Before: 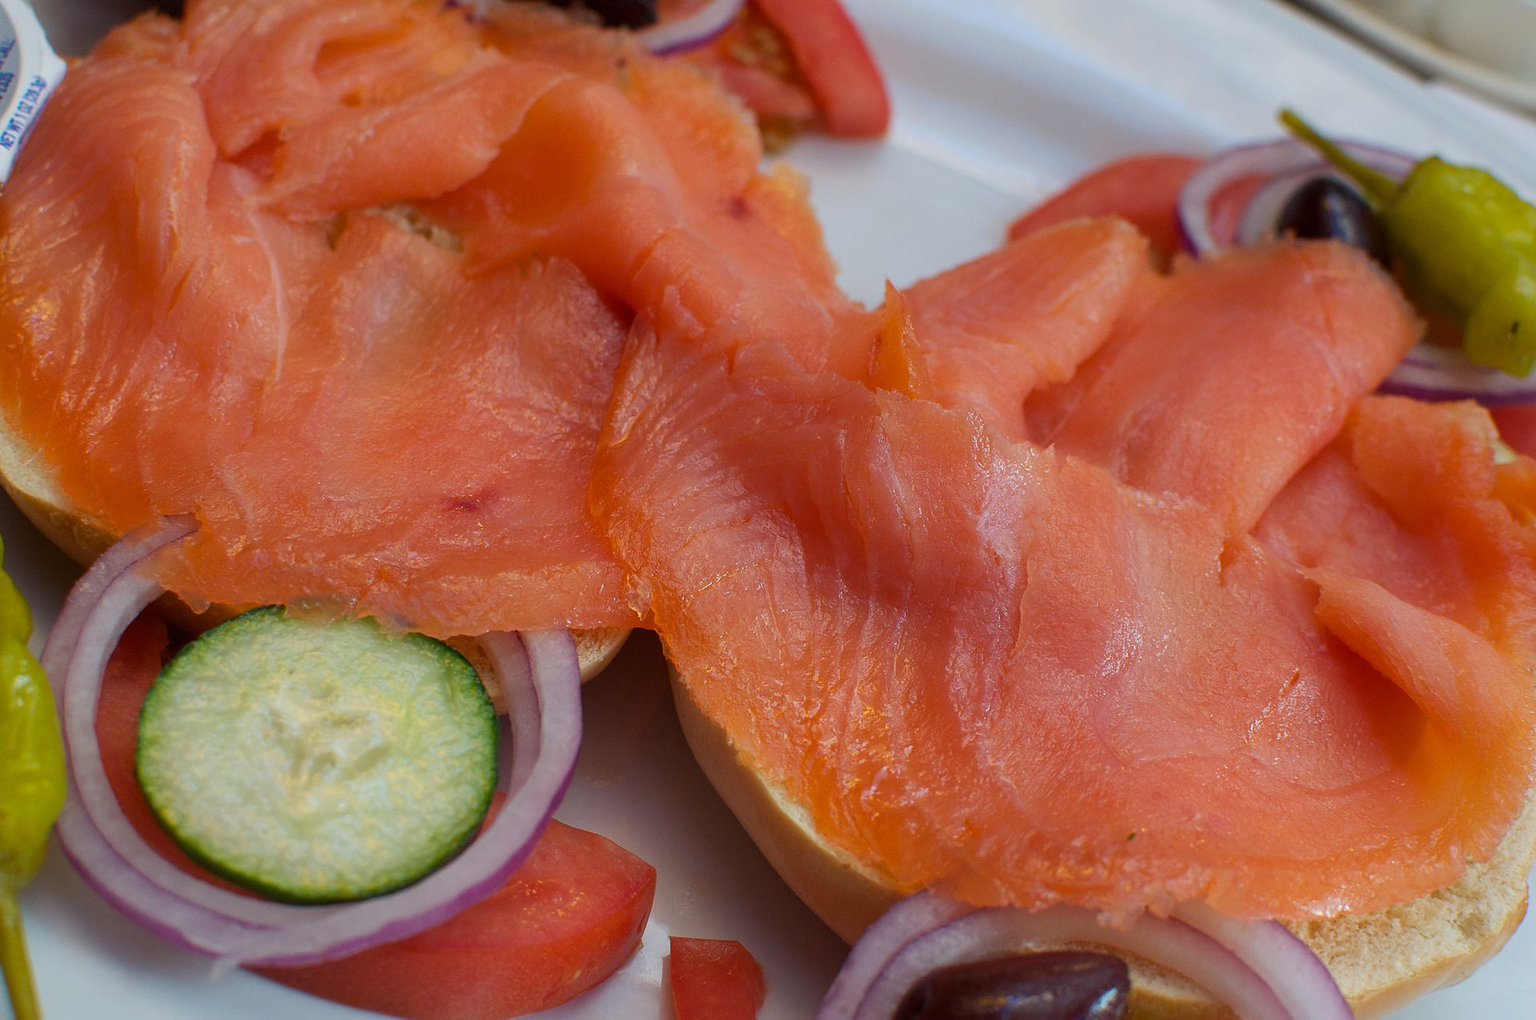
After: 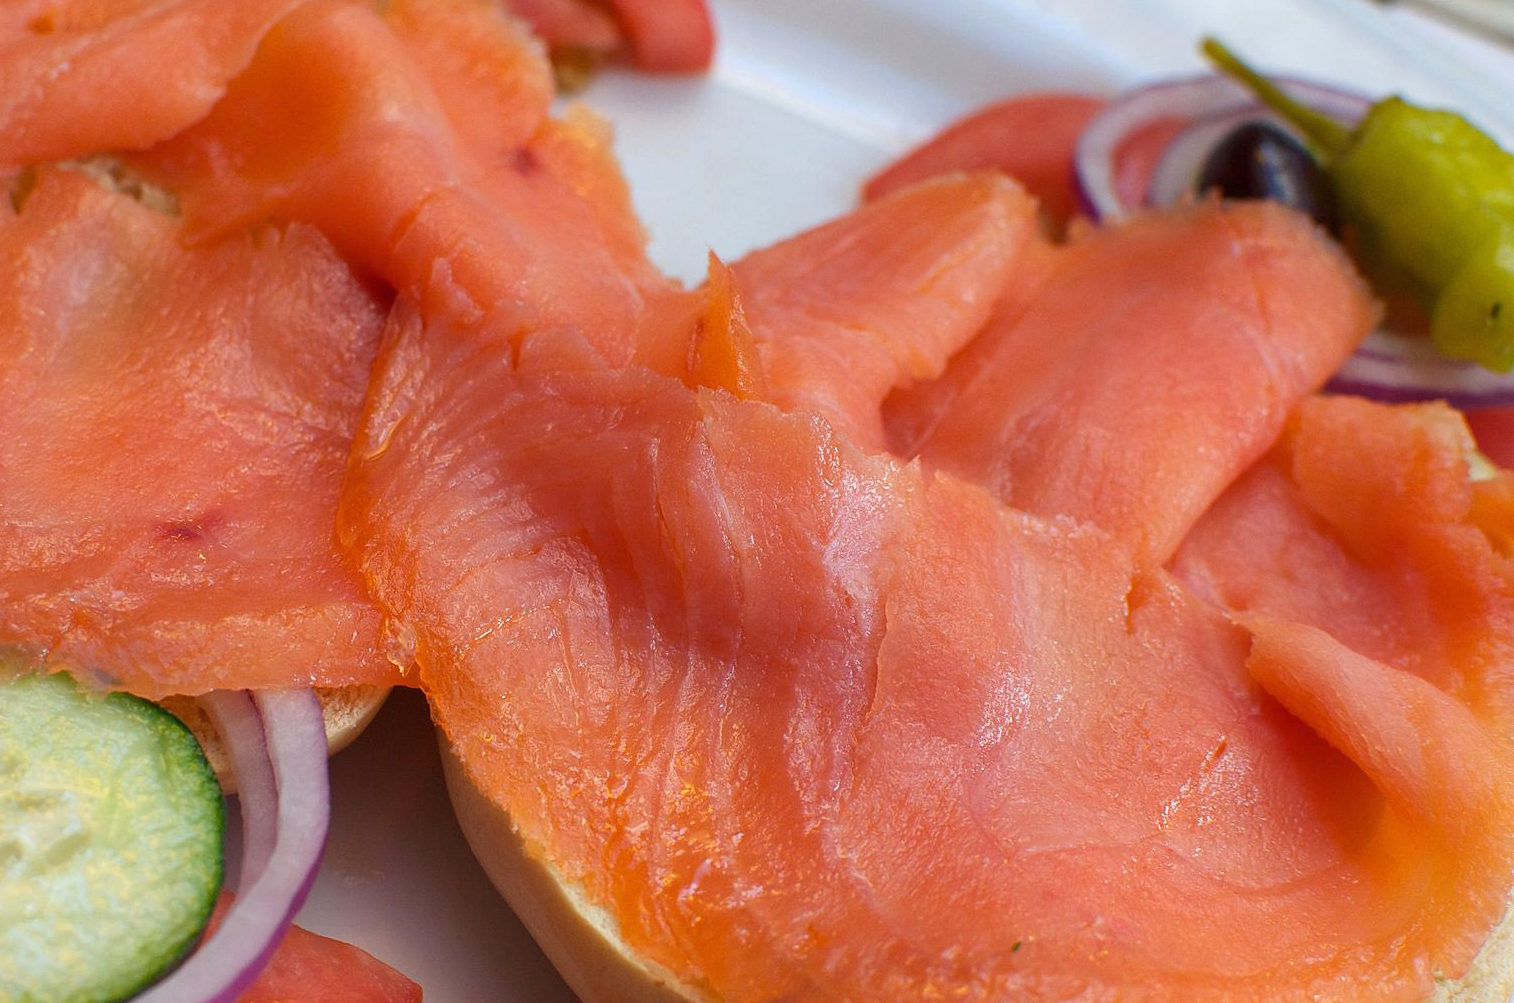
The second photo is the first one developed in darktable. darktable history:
exposure: black level correction 0, exposure 0.4 EV, compensate exposure bias true, compensate highlight preservation false
crop and rotate: left 20.74%, top 7.912%, right 0.375%, bottom 13.378%
